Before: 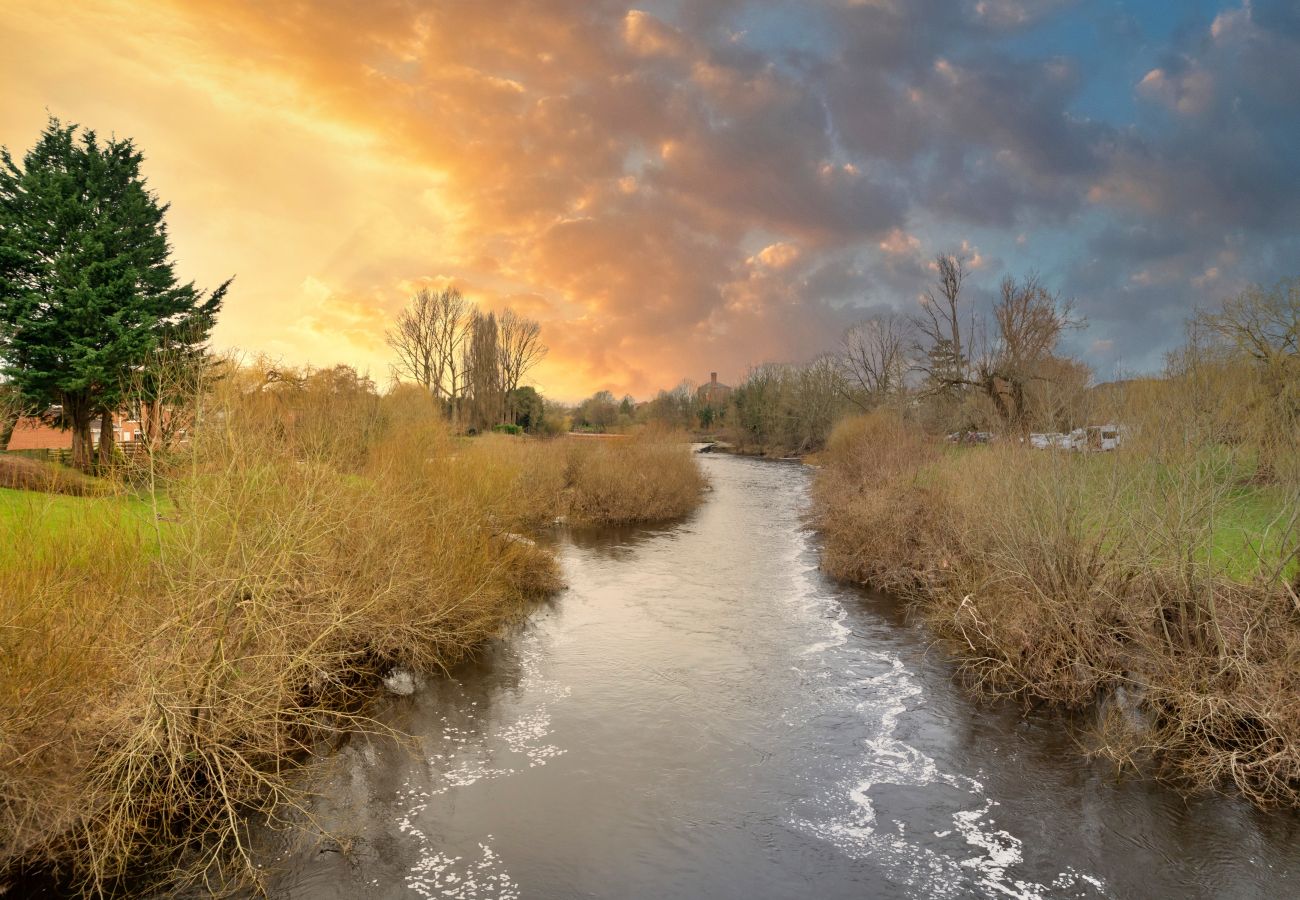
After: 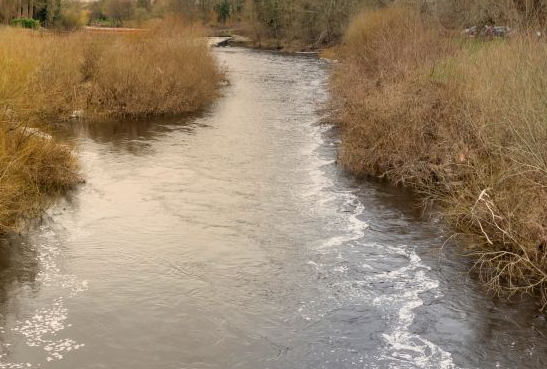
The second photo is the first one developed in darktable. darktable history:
local contrast: highlights 100%, shadows 100%, detail 120%, midtone range 0.2
crop: left 37.221%, top 45.169%, right 20.63%, bottom 13.777%
